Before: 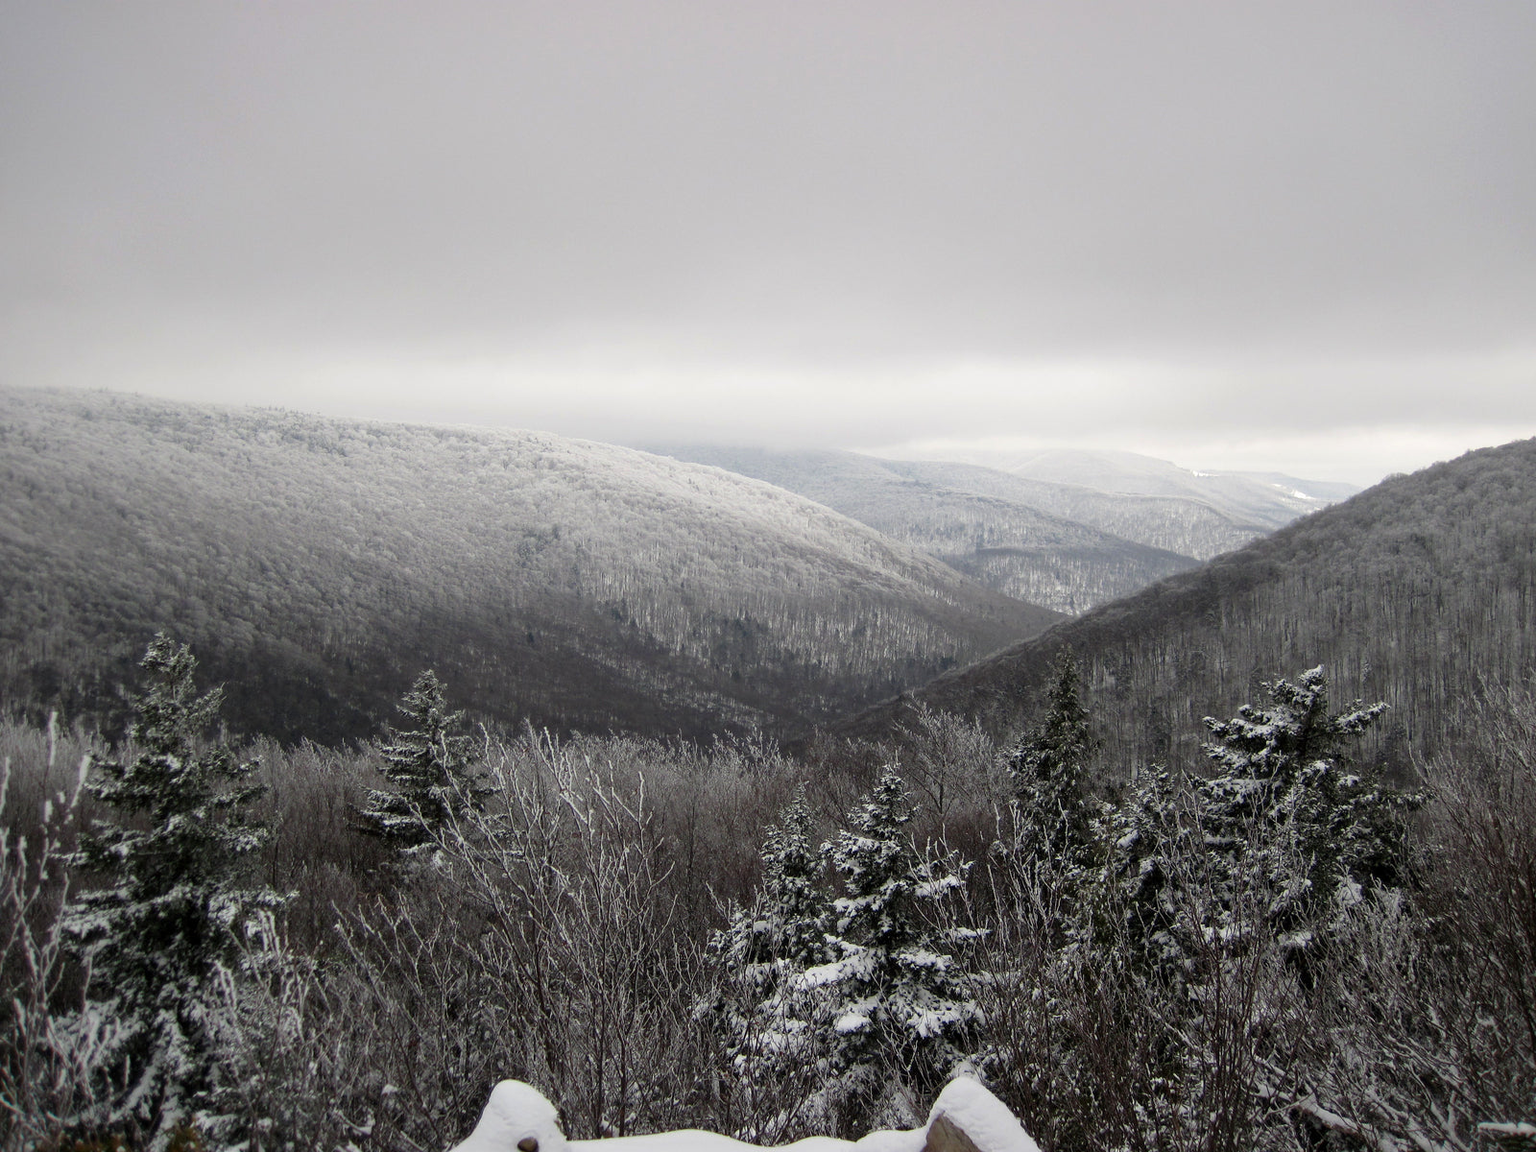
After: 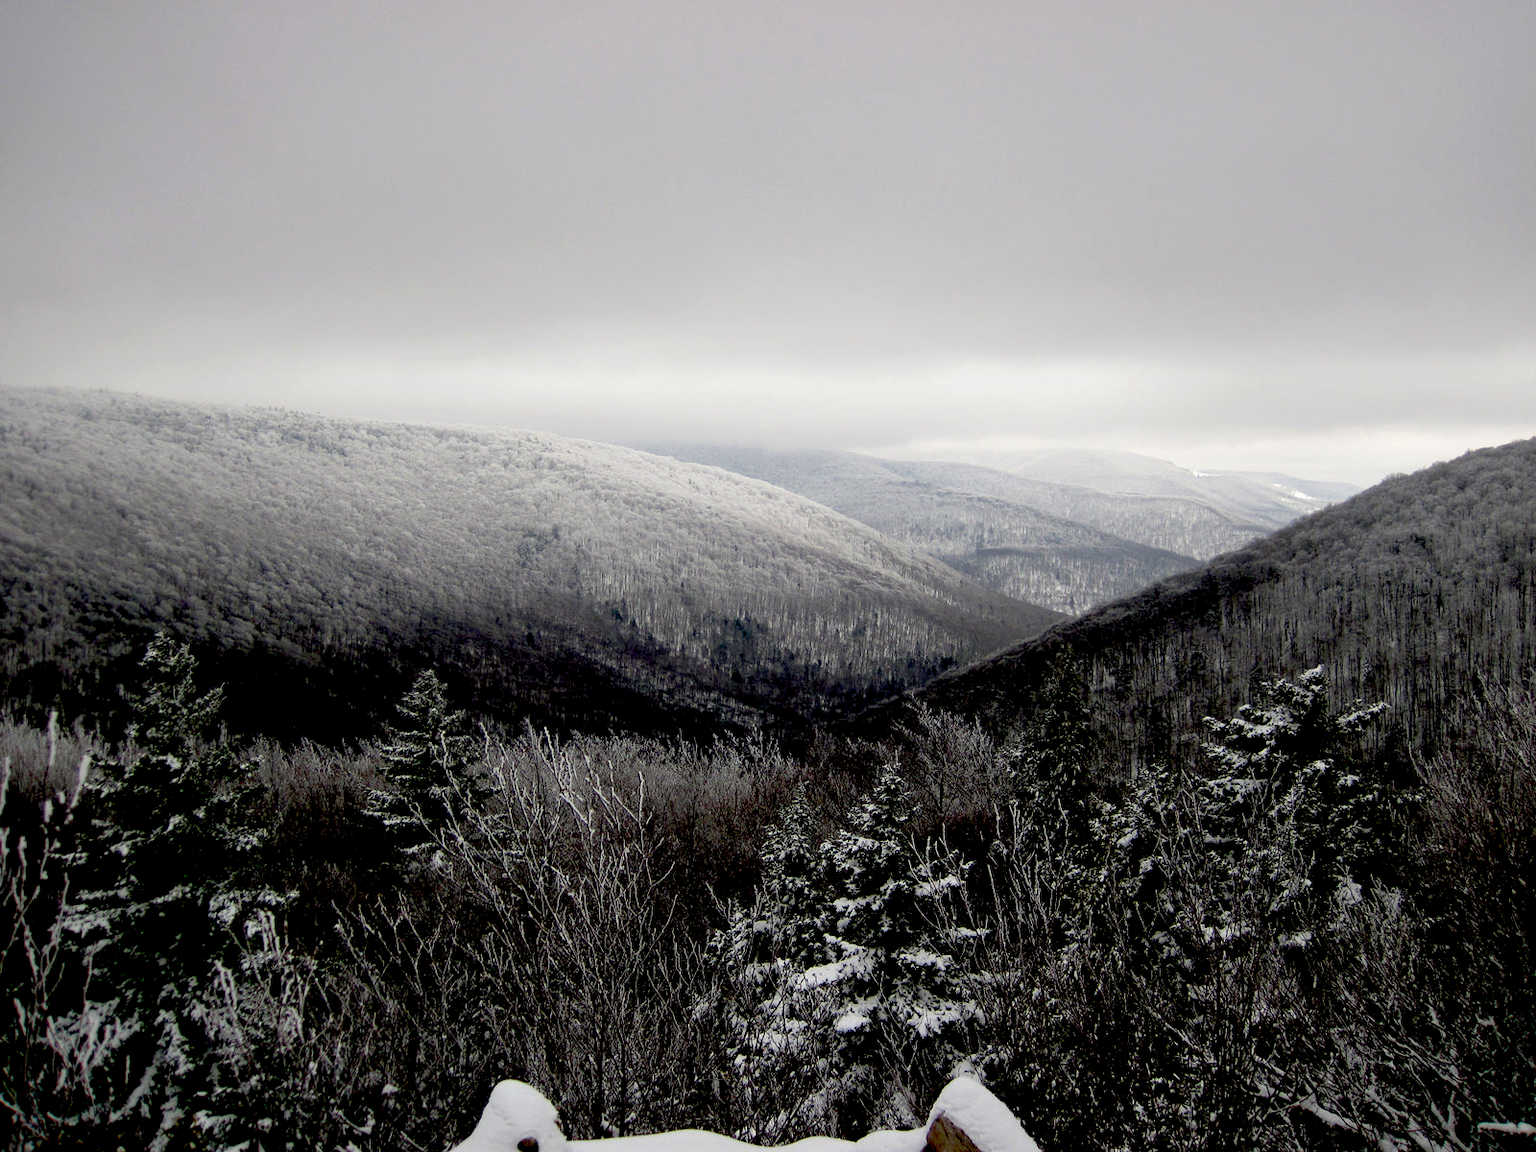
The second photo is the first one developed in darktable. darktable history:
levels: gray 59.41%
exposure: black level correction 0.057, compensate highlight preservation false
